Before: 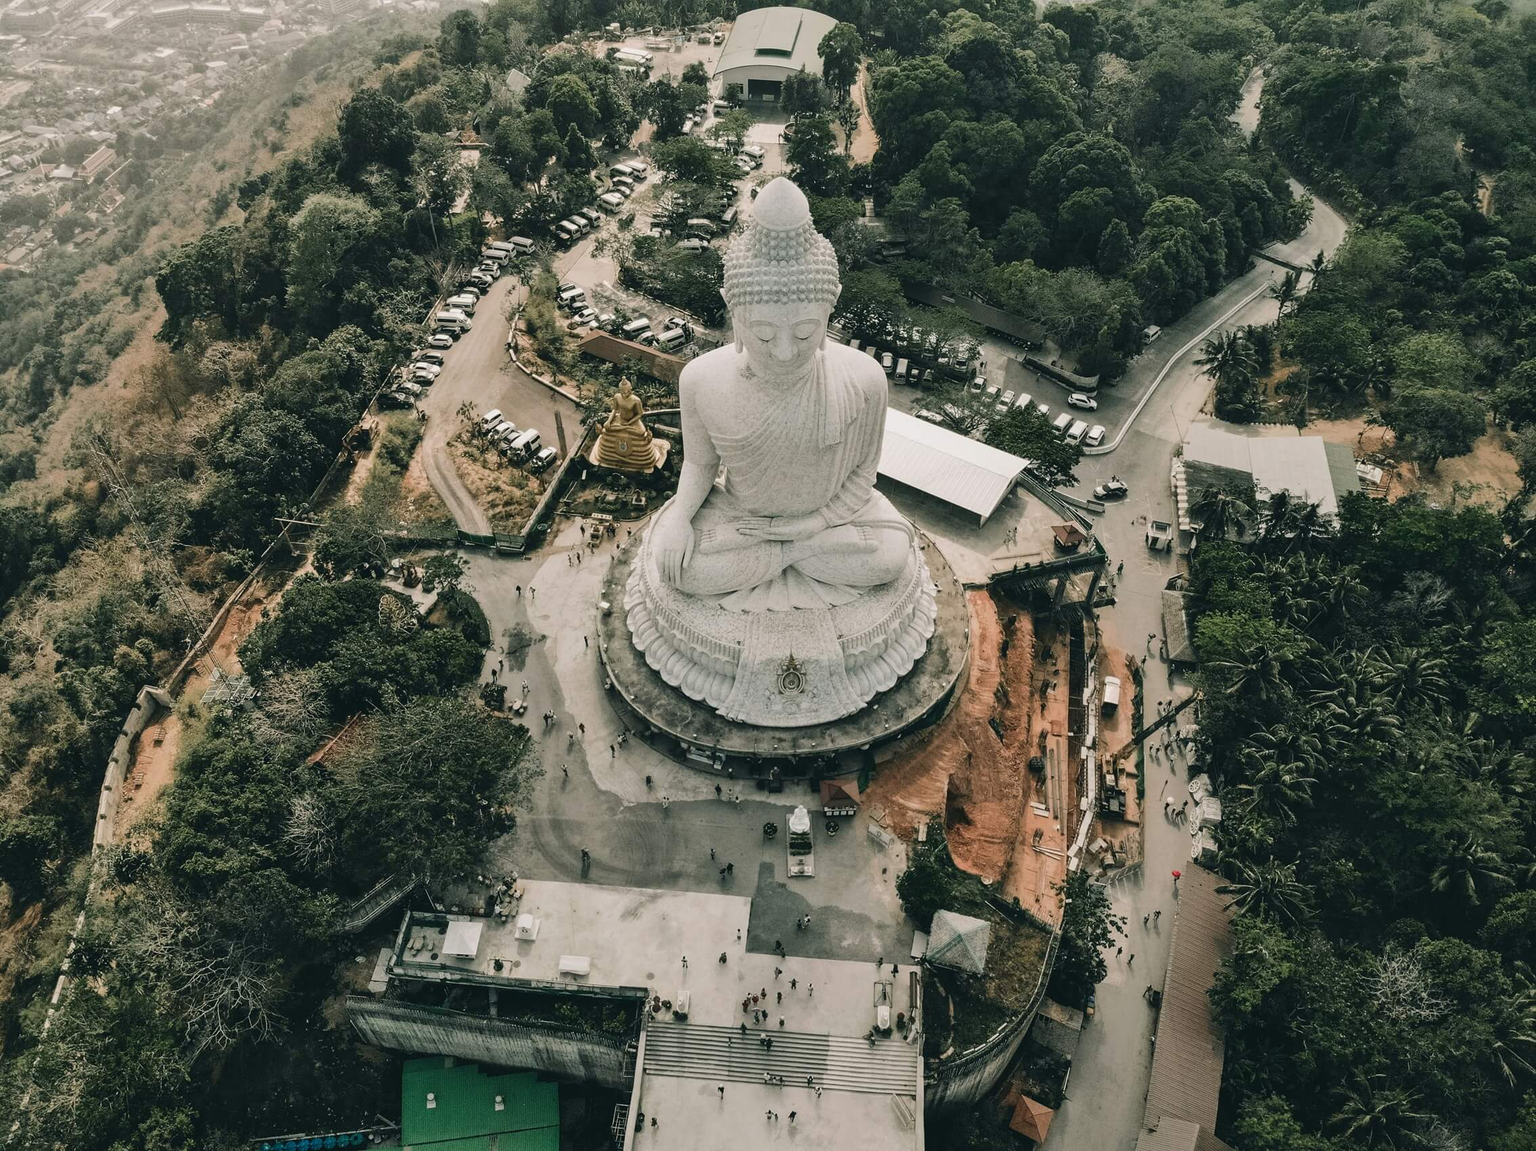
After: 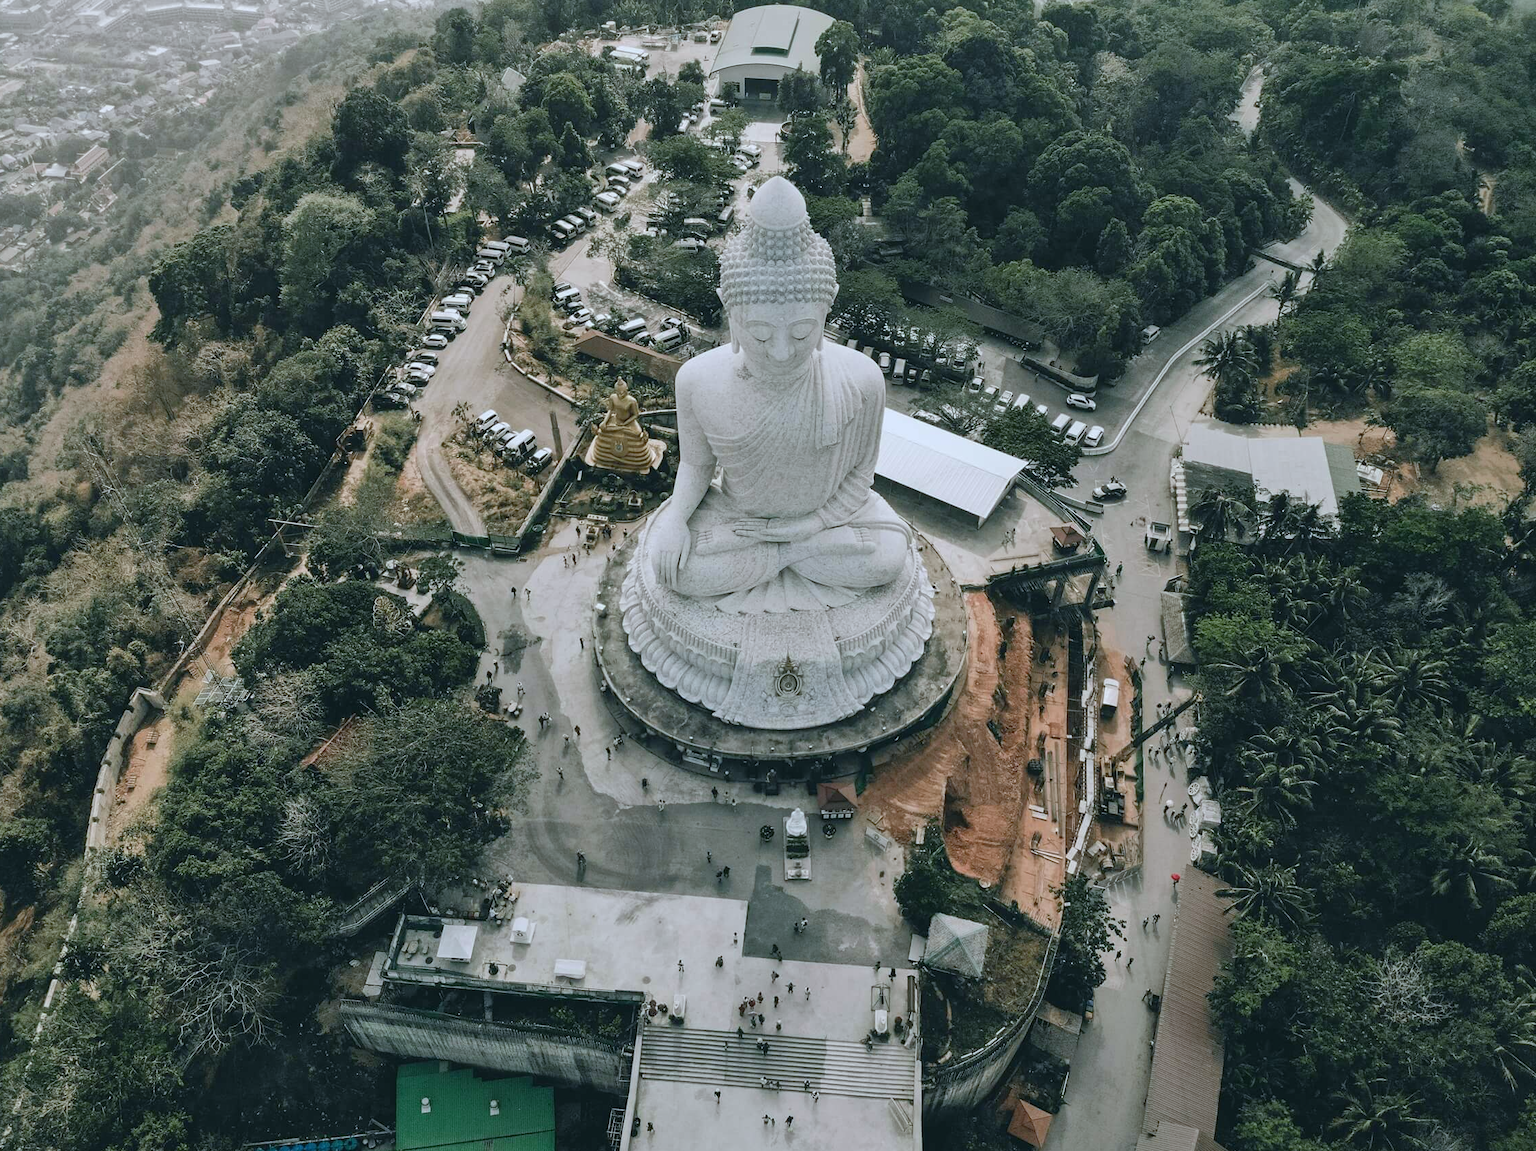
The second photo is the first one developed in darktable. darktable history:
crop and rotate: left 0.614%, top 0.179%, bottom 0.309%
base curve: exposure shift 0, preserve colors none
rgb curve: curves: ch0 [(0, 0) (0.053, 0.068) (0.122, 0.128) (1, 1)]
white balance: red 0.924, blue 1.095
